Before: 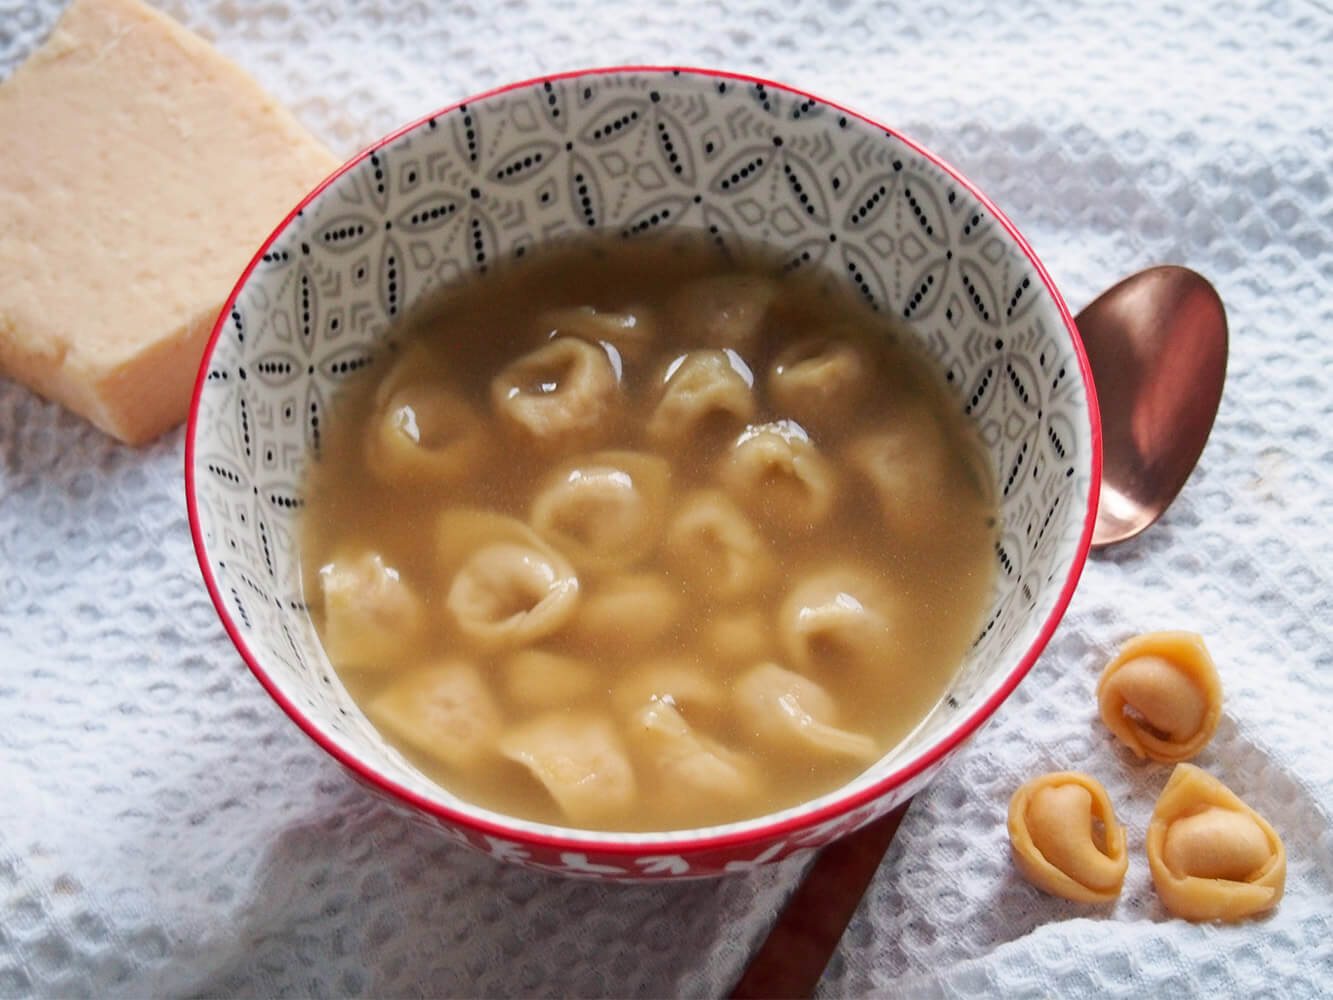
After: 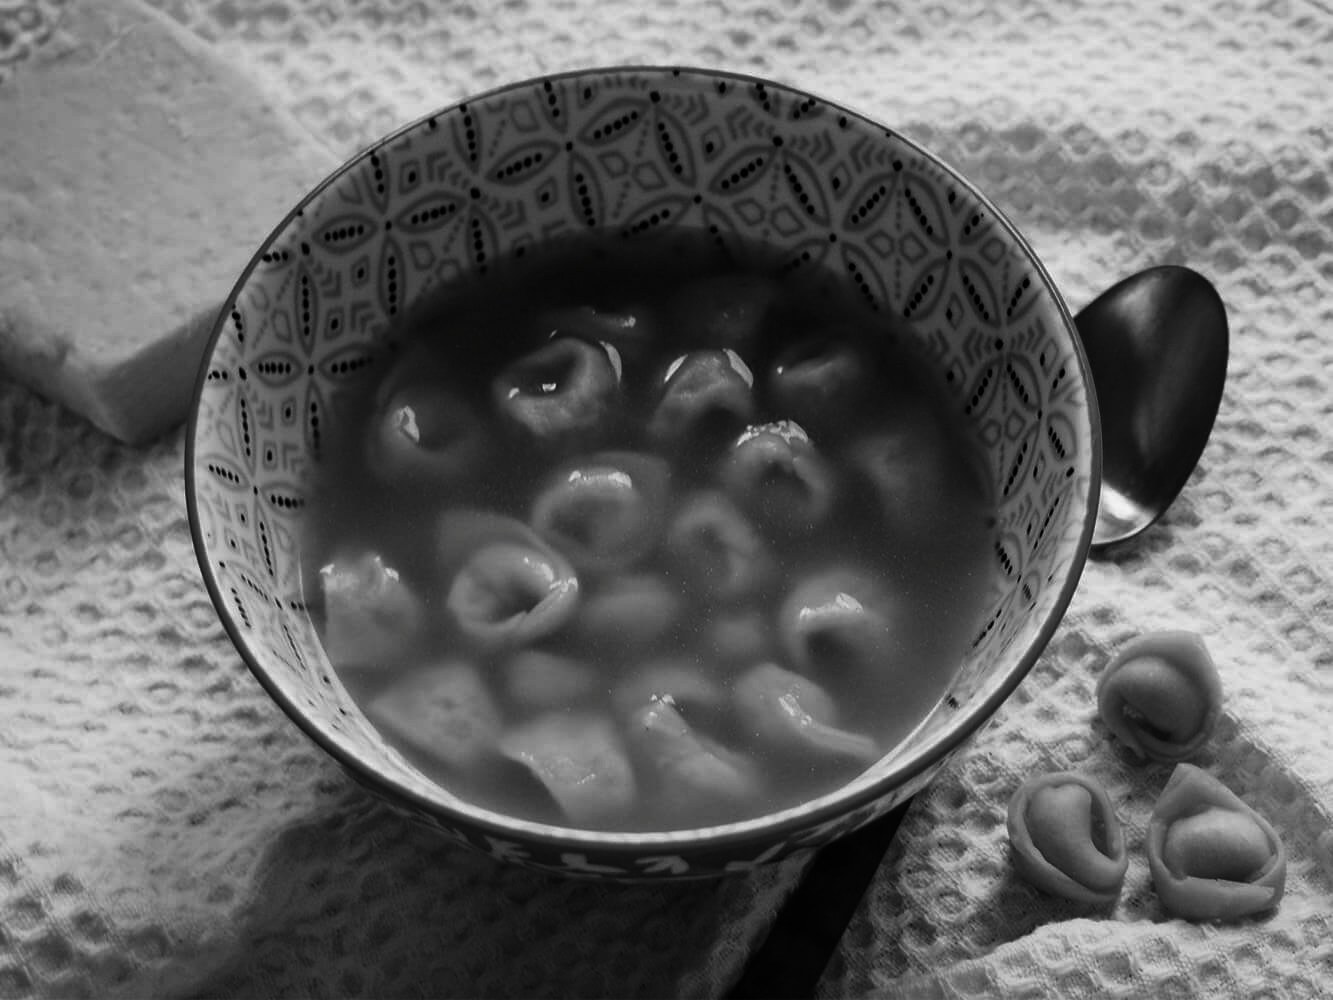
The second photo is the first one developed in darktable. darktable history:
color correction: highlights b* -0.031, saturation 0.285
contrast brightness saturation: contrast -0.039, brightness -0.575, saturation -0.992
